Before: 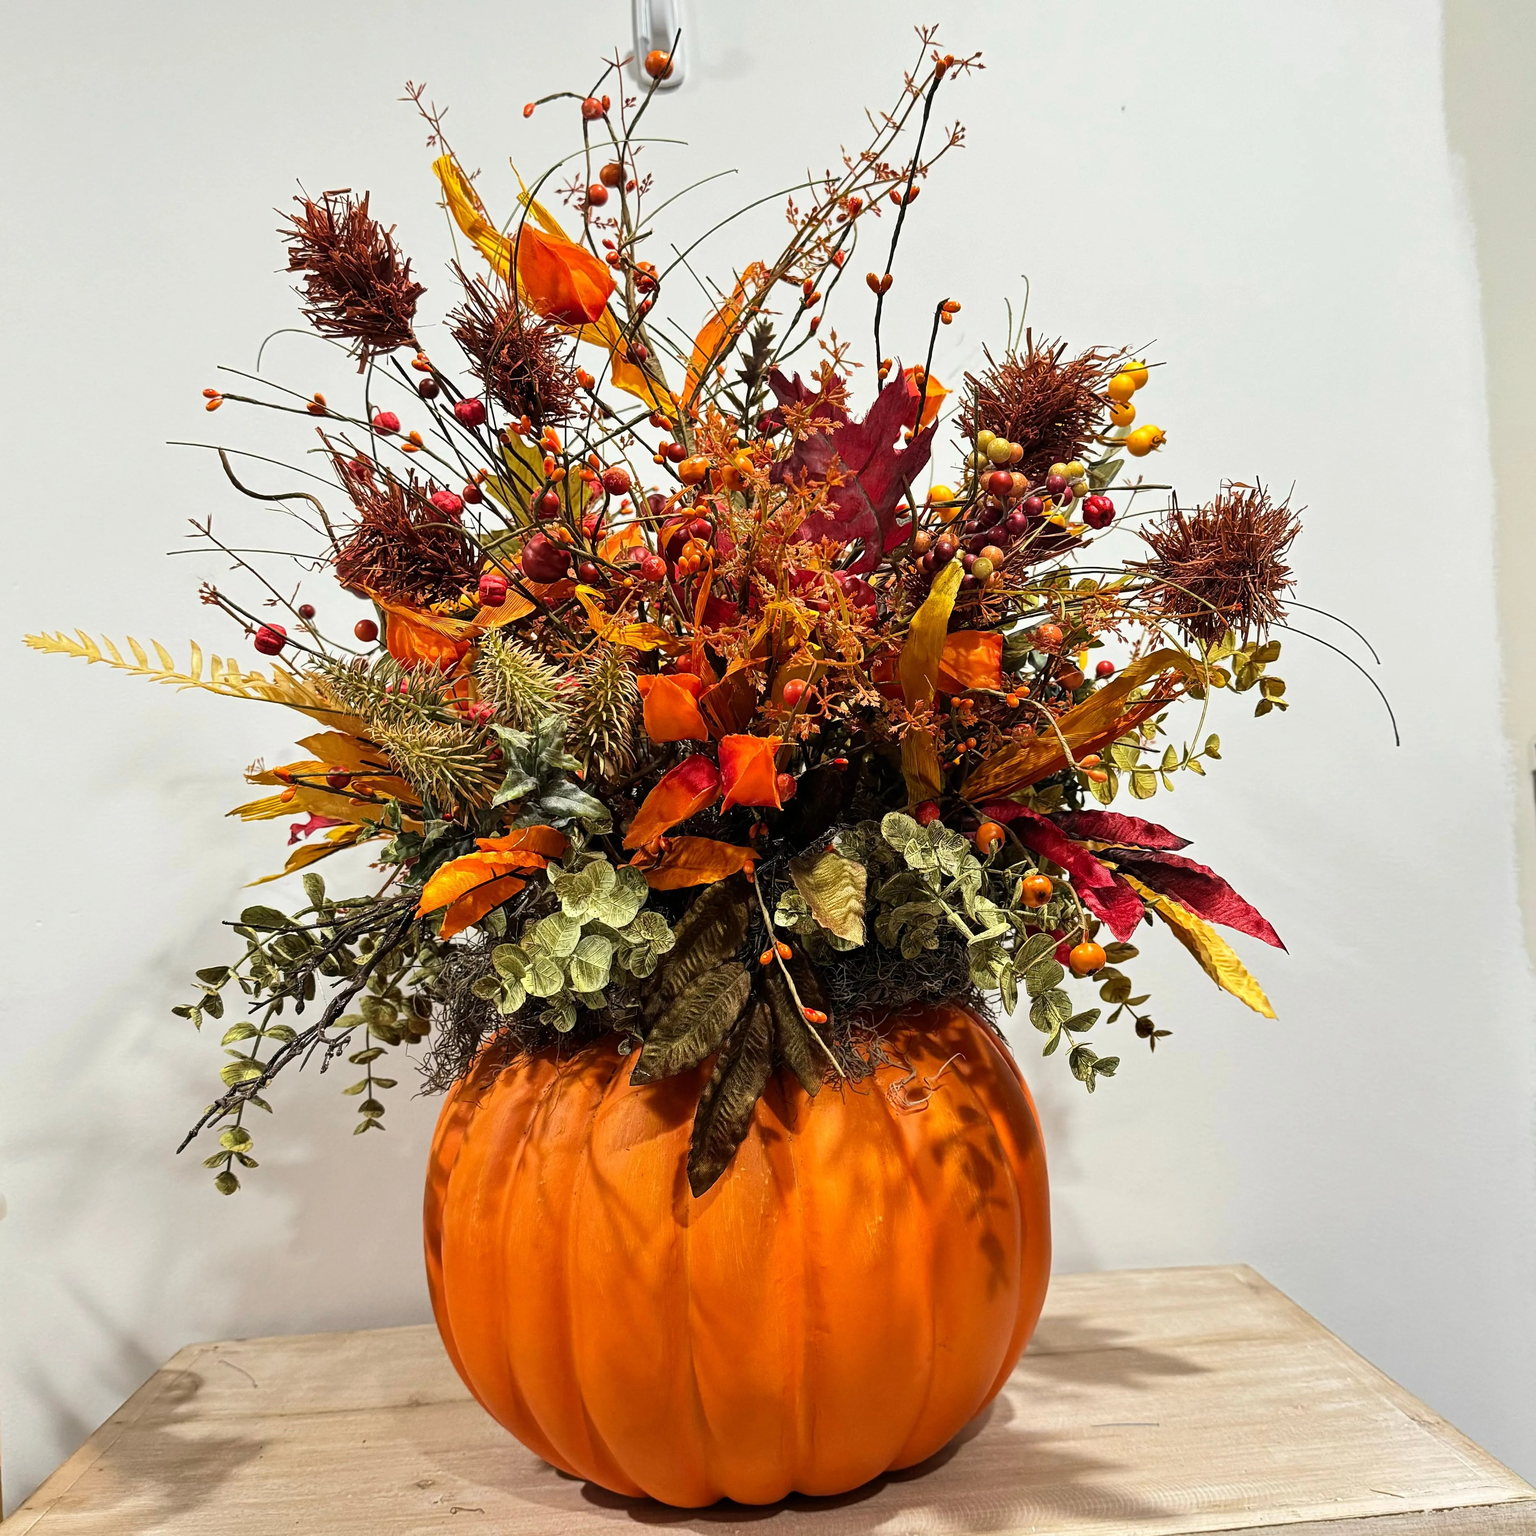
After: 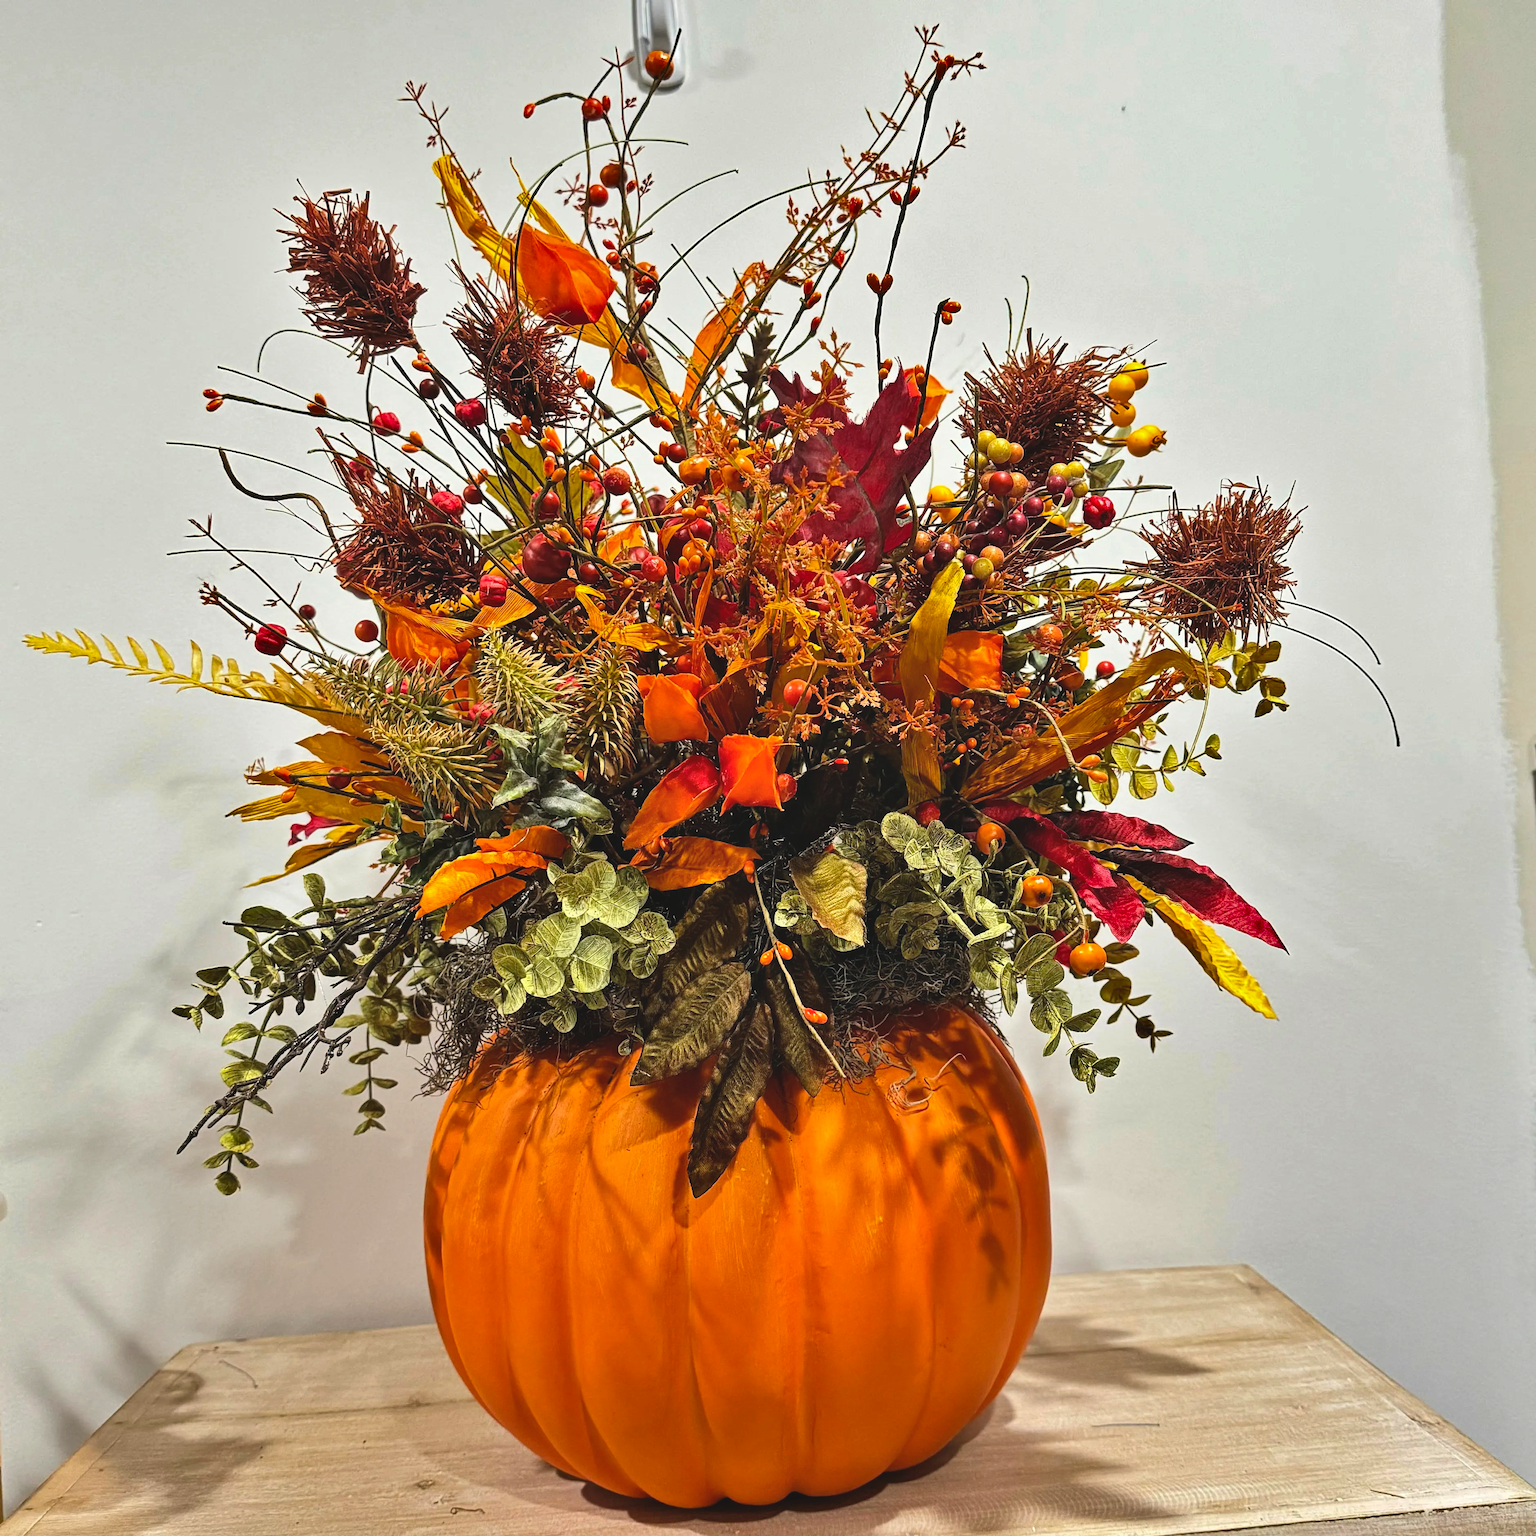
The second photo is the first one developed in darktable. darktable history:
color balance rgb: shadows lift › chroma 0.825%, shadows lift › hue 115.93°, power › hue 207.88°, global offset › luminance 0.737%, perceptual saturation grading › global saturation 10.268%, global vibrance 20%
shadows and highlights: low approximation 0.01, soften with gaussian
